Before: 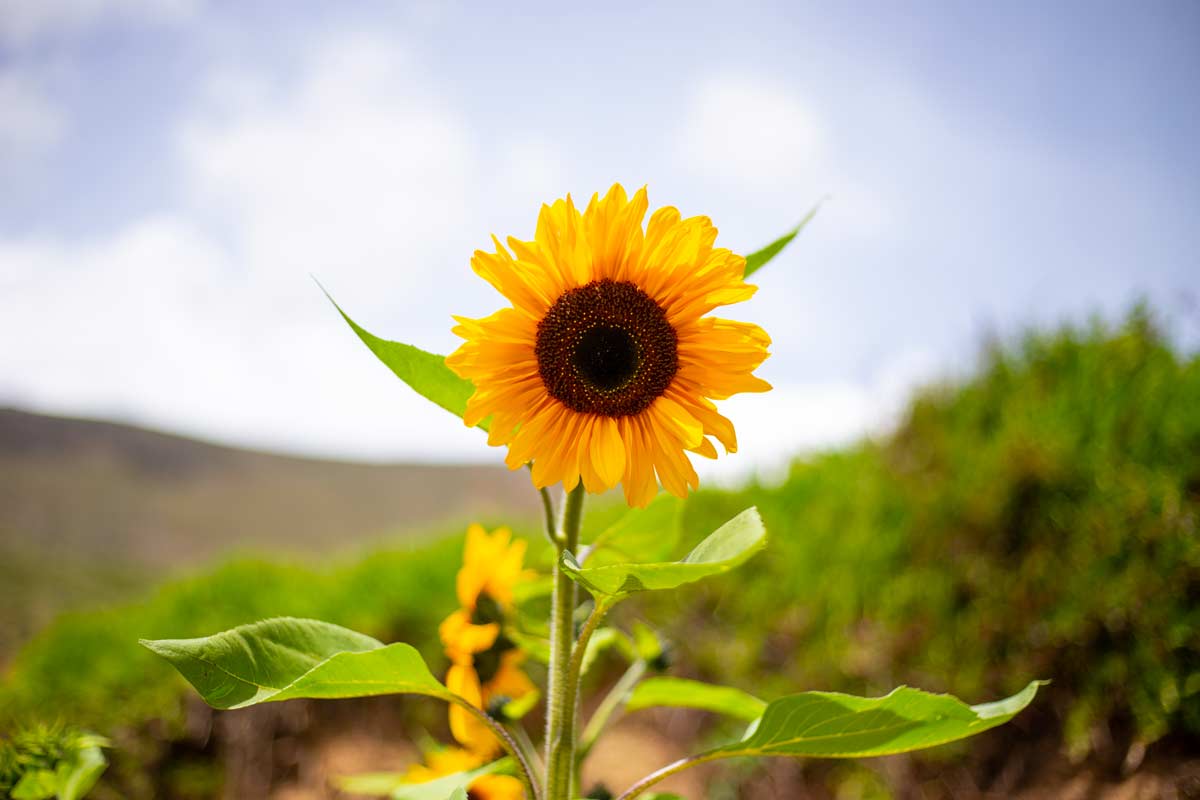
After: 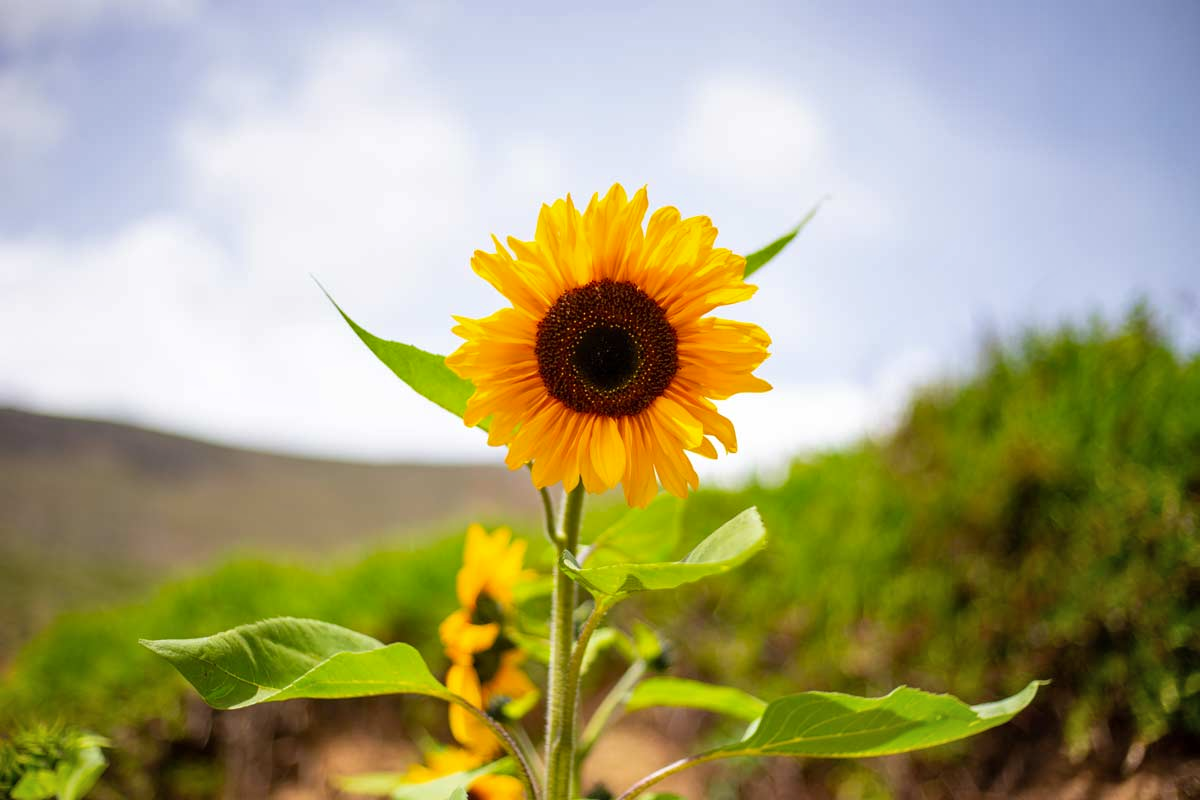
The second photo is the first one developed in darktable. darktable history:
shadows and highlights: shadows 37.37, highlights -27.08, shadows color adjustment 98.01%, highlights color adjustment 58.93%, soften with gaussian
